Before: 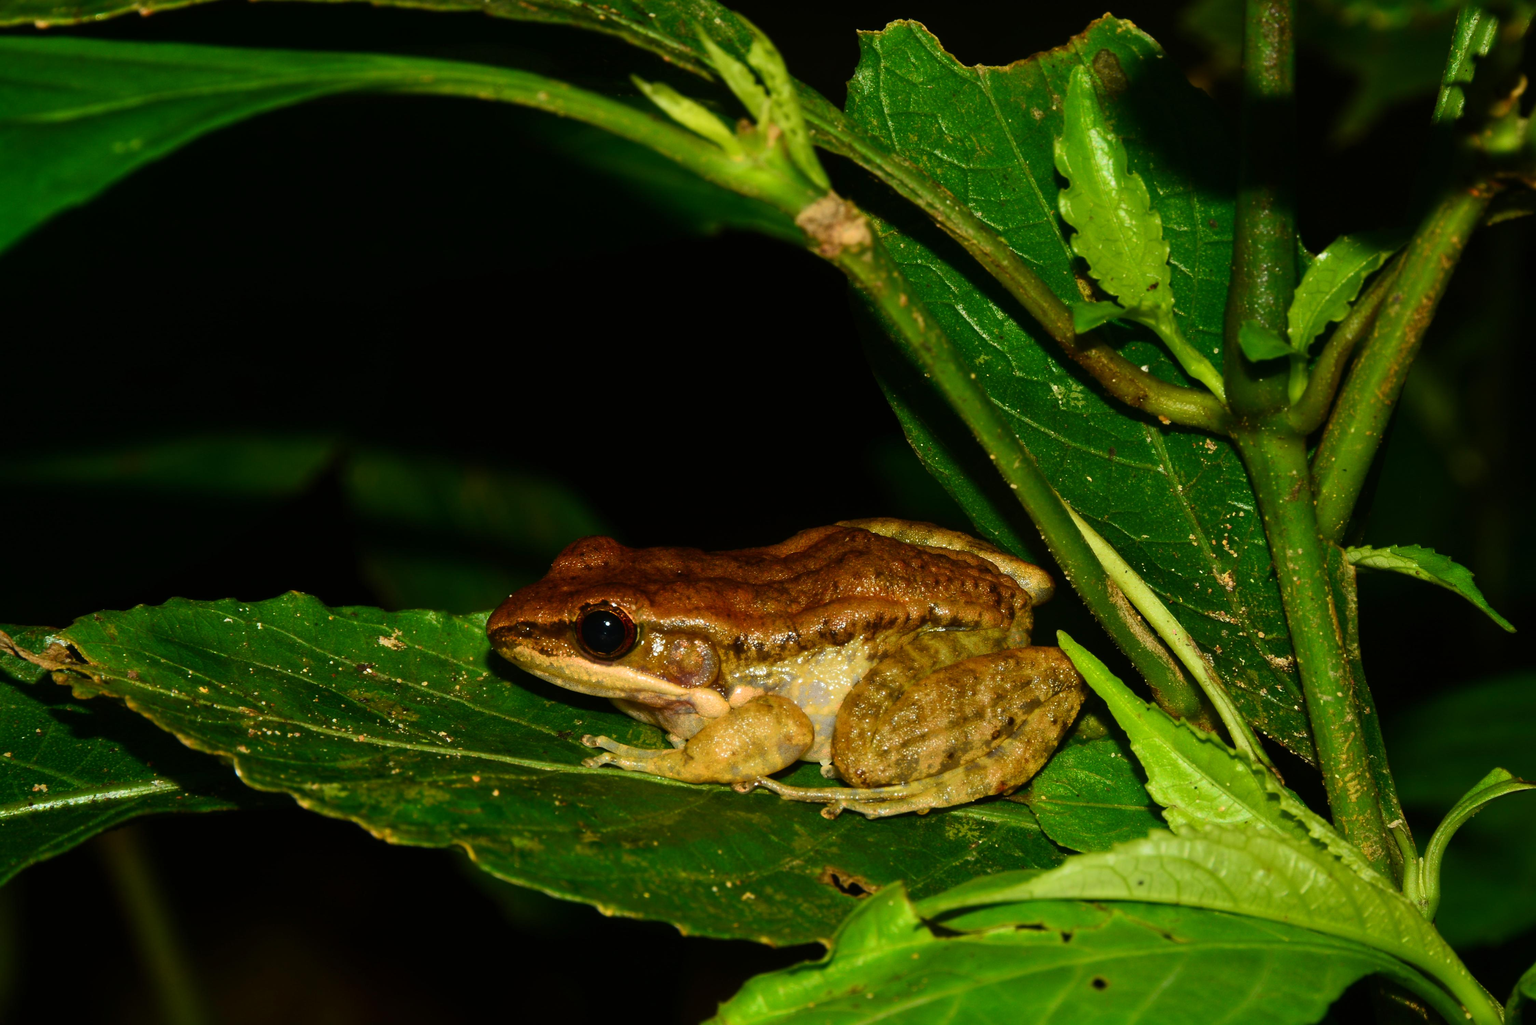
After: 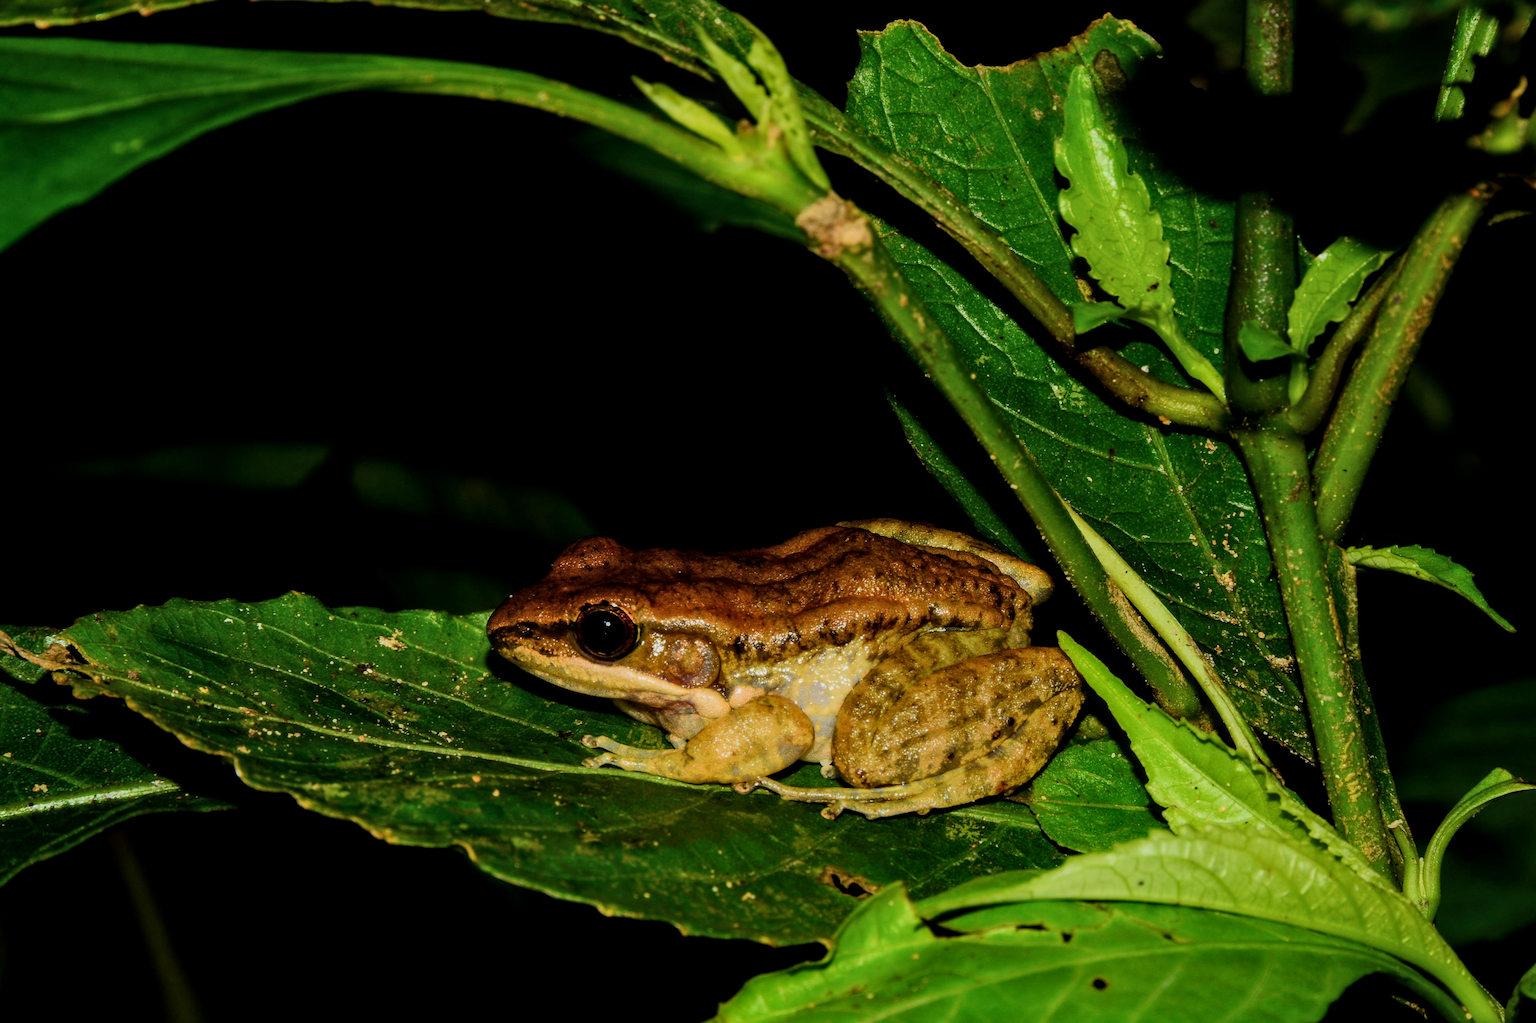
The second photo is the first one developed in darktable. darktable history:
crop: bottom 0.069%
local contrast: detail 130%
filmic rgb: black relative exposure -7.65 EV, white relative exposure 4.56 EV, threshold 2.95 EV, hardness 3.61, contrast 1.06, enable highlight reconstruction true
